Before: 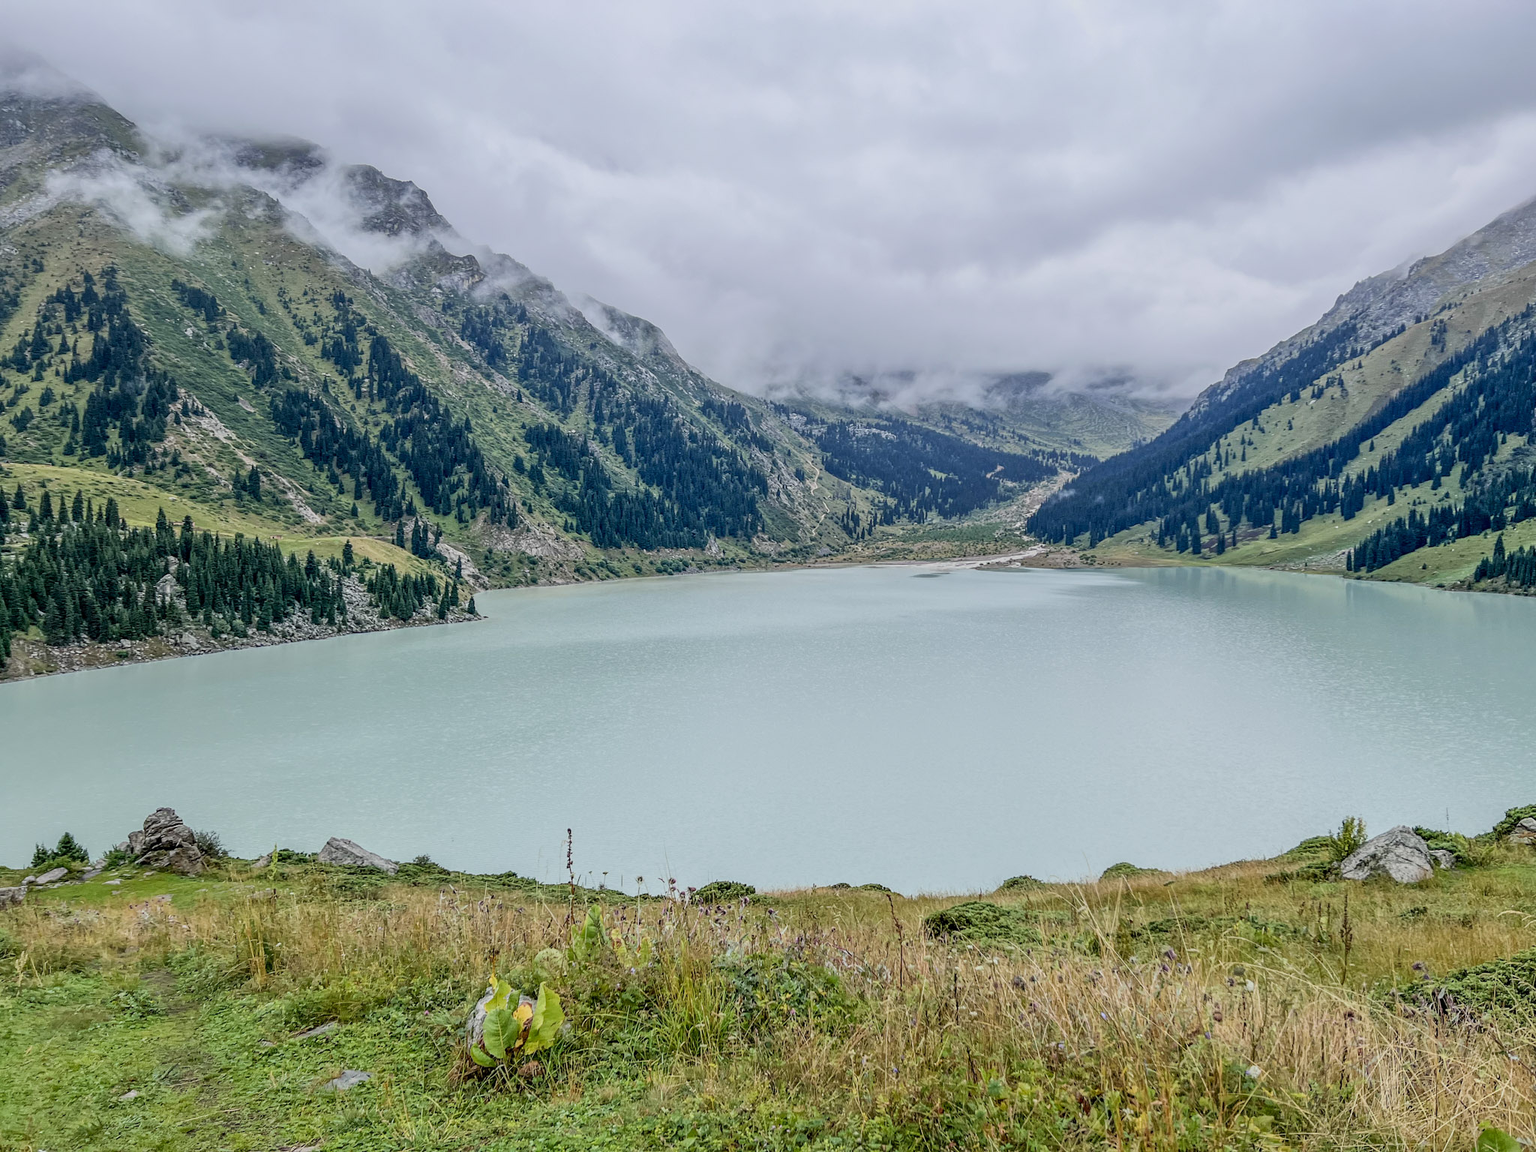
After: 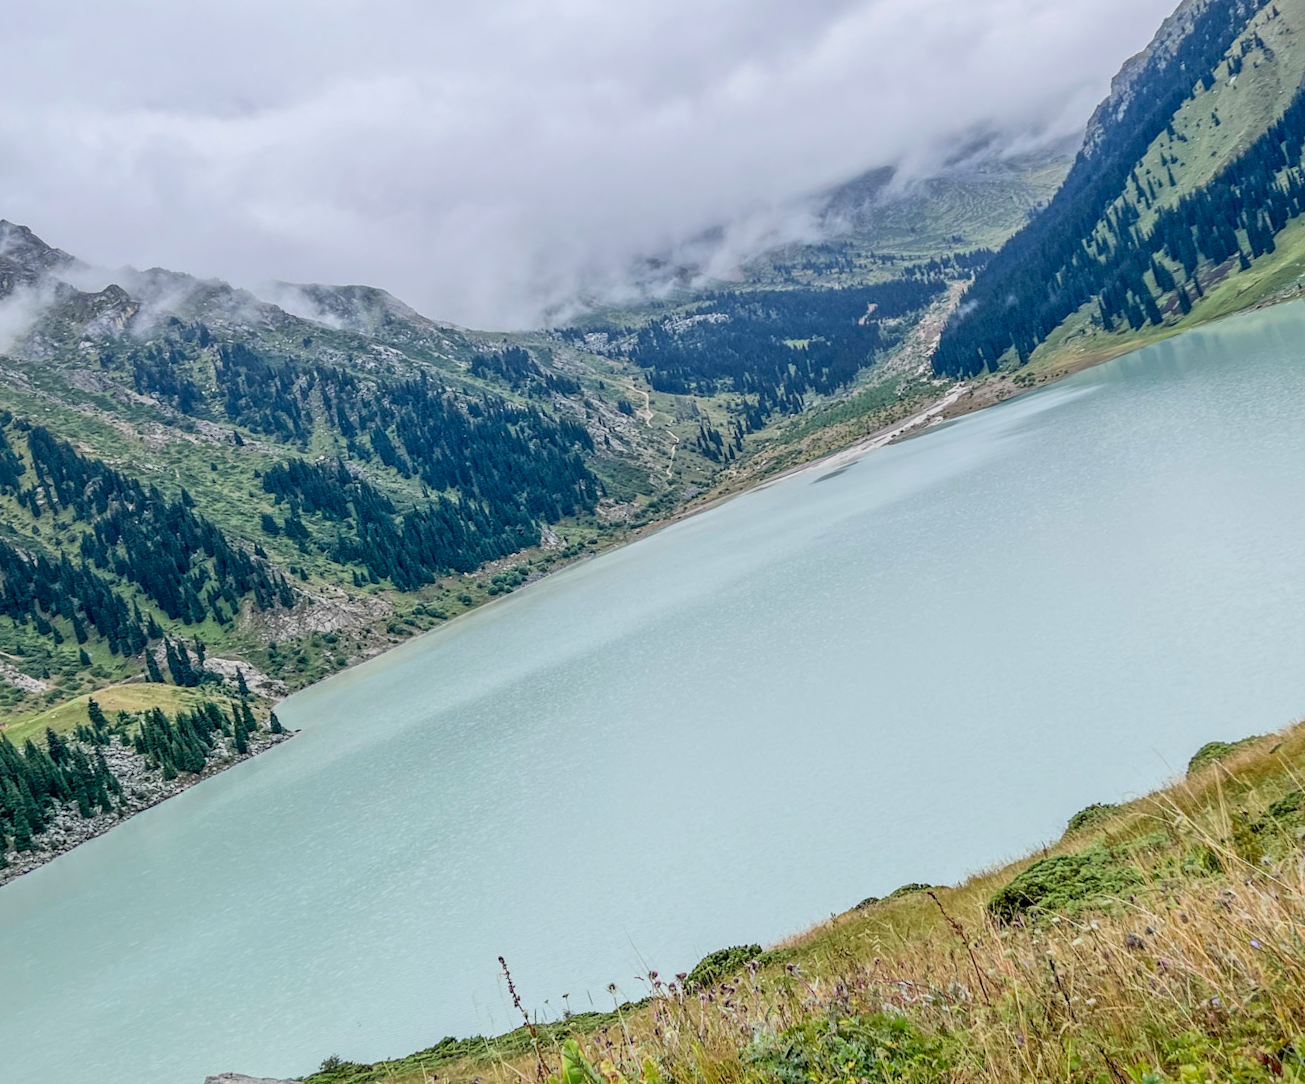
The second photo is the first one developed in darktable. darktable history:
crop and rotate: angle 20.25°, left 6.821%, right 3.982%, bottom 1.154%
exposure: exposure 0.19 EV, compensate highlight preservation false
